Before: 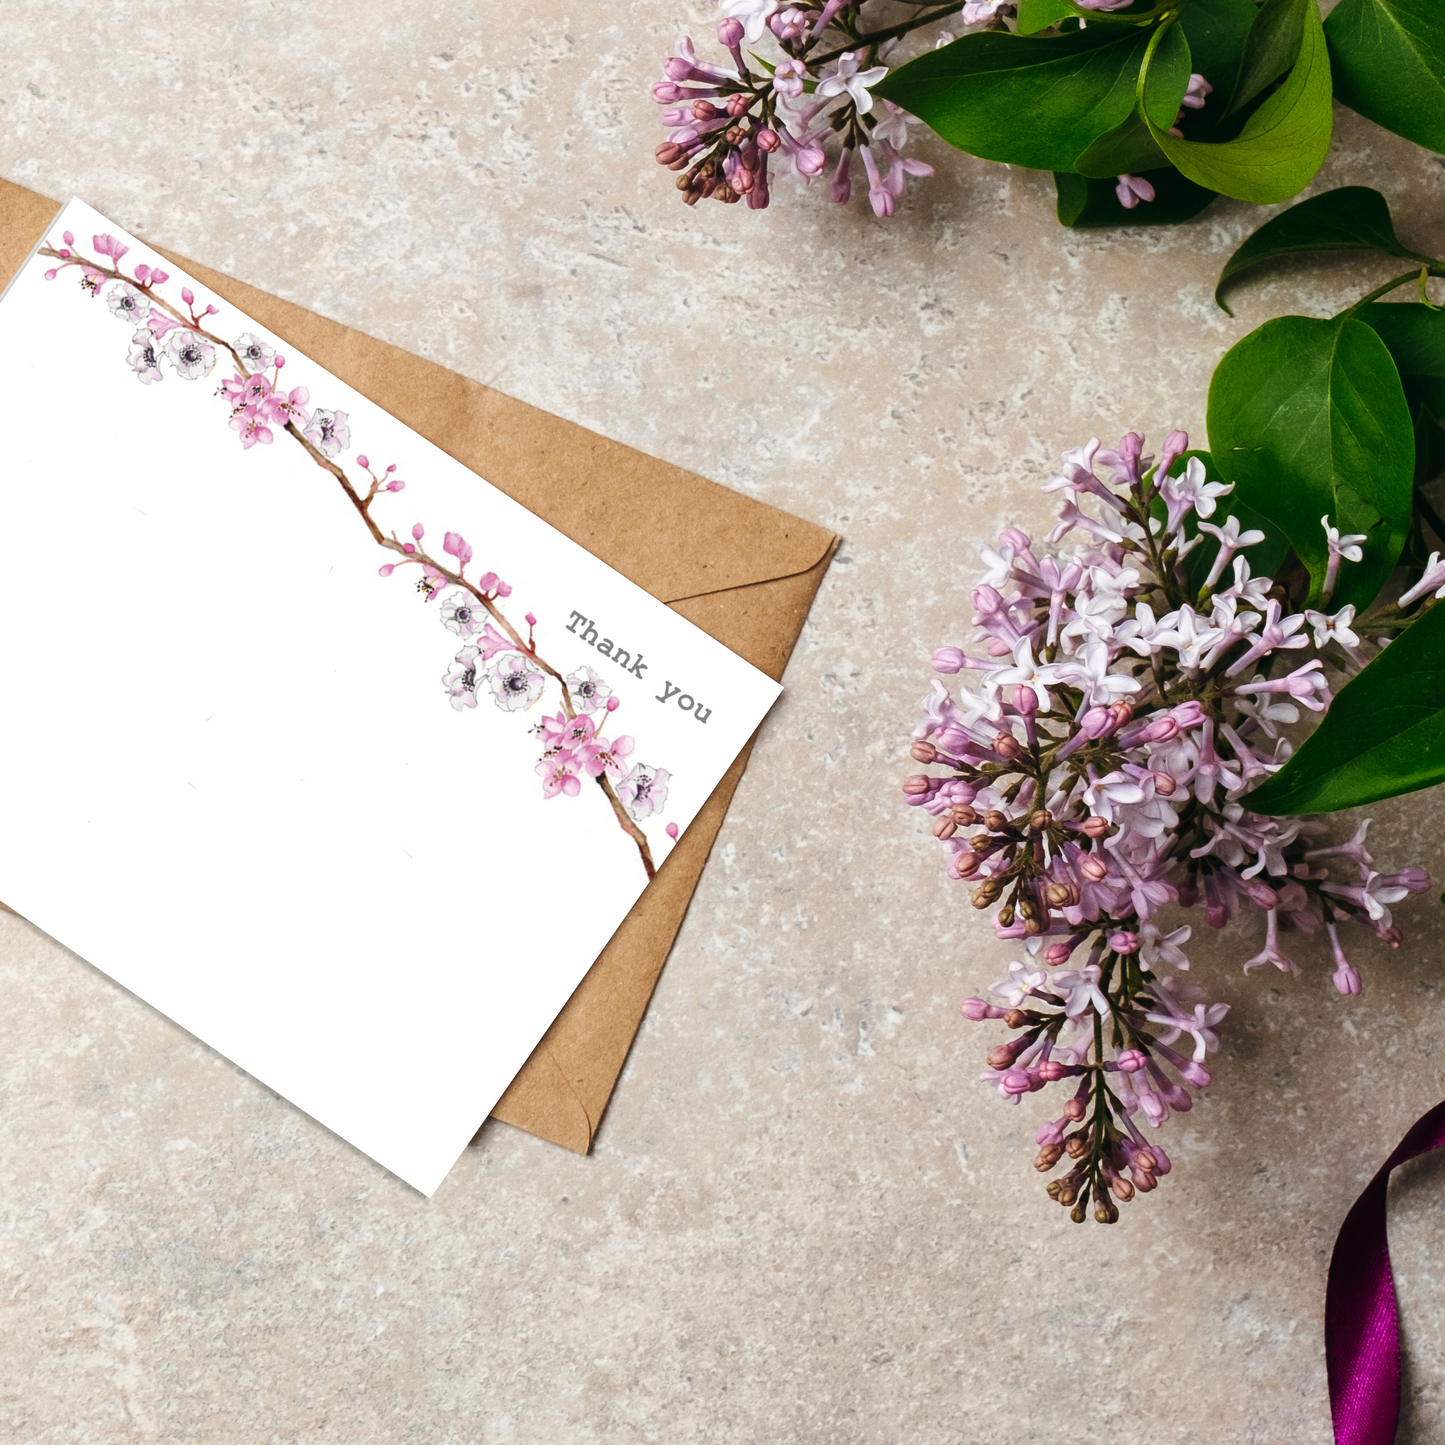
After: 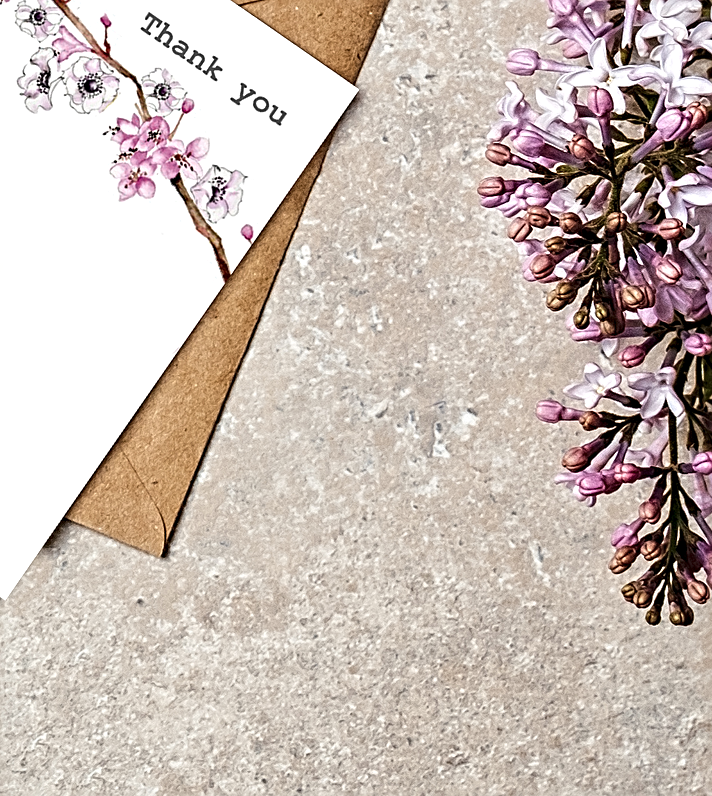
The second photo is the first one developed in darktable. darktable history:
sharpen: on, module defaults
contrast equalizer: y [[0.5, 0.542, 0.583, 0.625, 0.667, 0.708], [0.5 ×6], [0.5 ×6], [0 ×6], [0 ×6]]
crop: left 29.432%, top 41.398%, right 21.271%, bottom 3.51%
